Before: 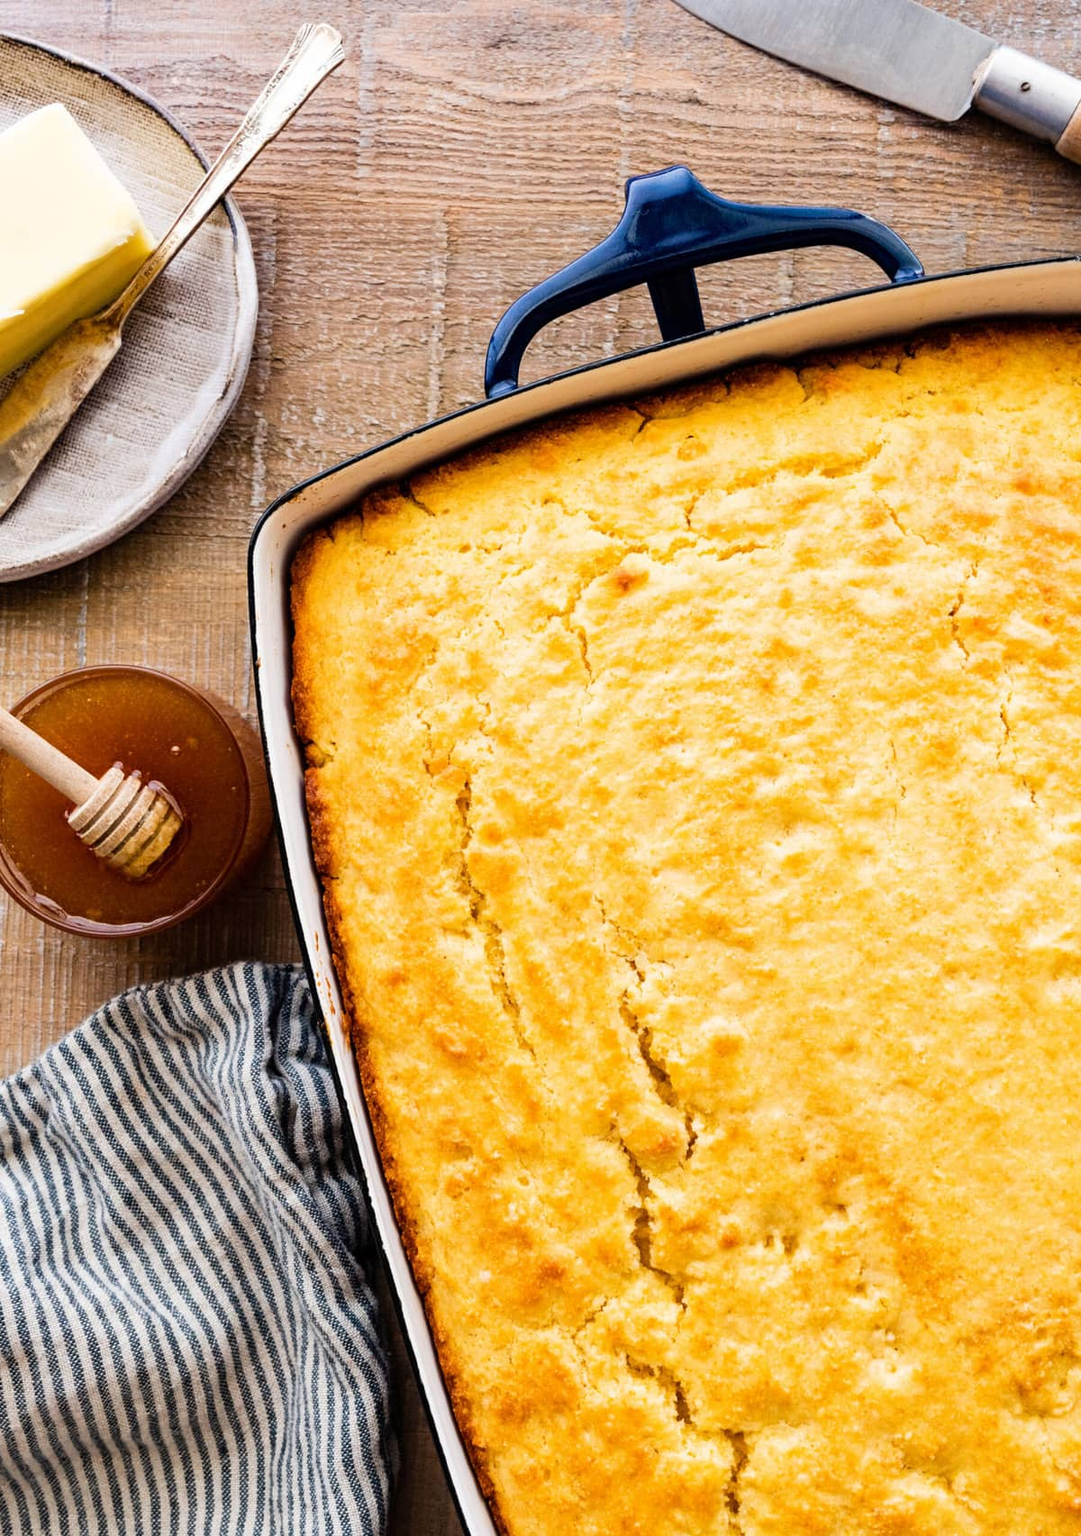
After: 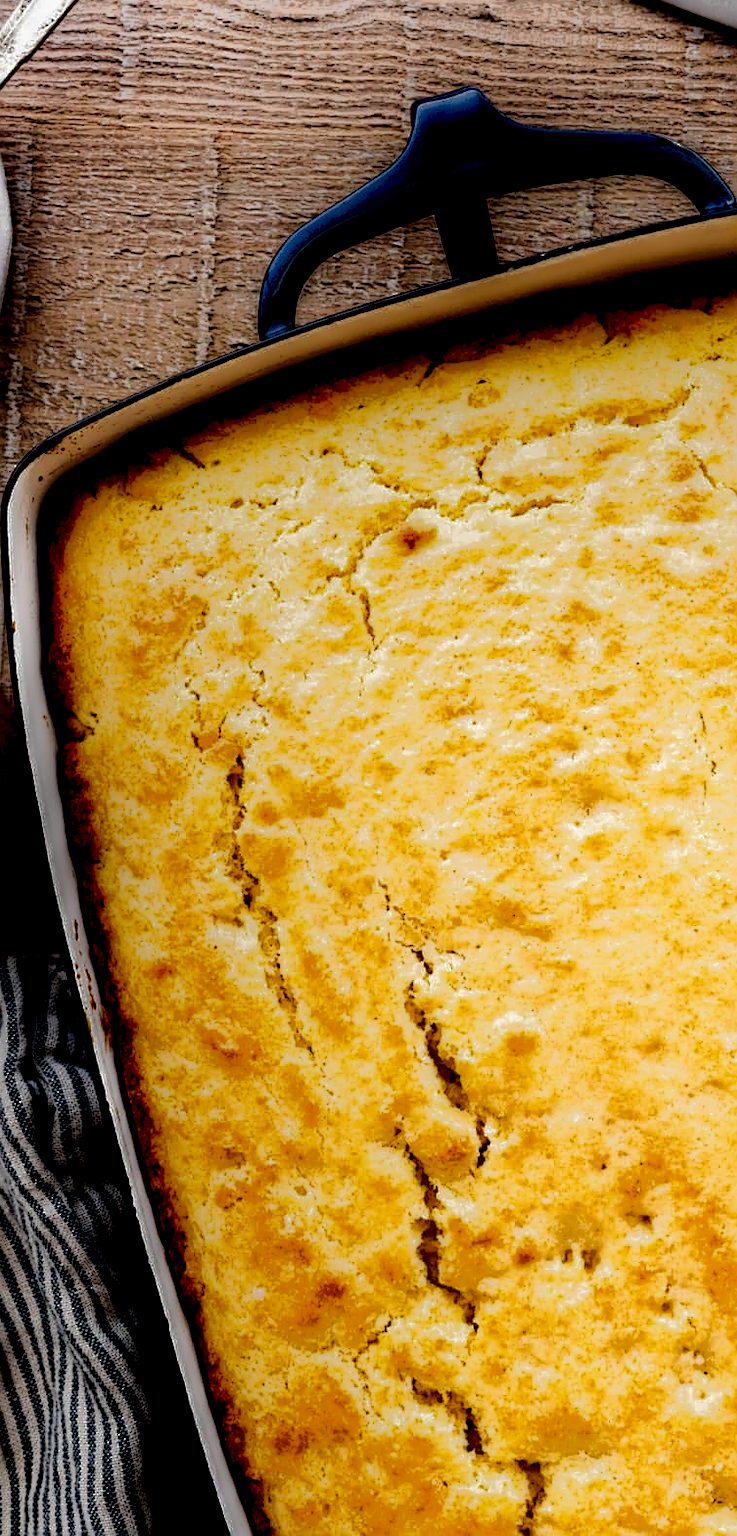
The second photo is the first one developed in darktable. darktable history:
crop and rotate: left 22.845%, top 5.63%, right 14.337%, bottom 2.306%
local contrast: highlights 6%, shadows 232%, detail 164%, midtone range 0.005
sharpen: on, module defaults
